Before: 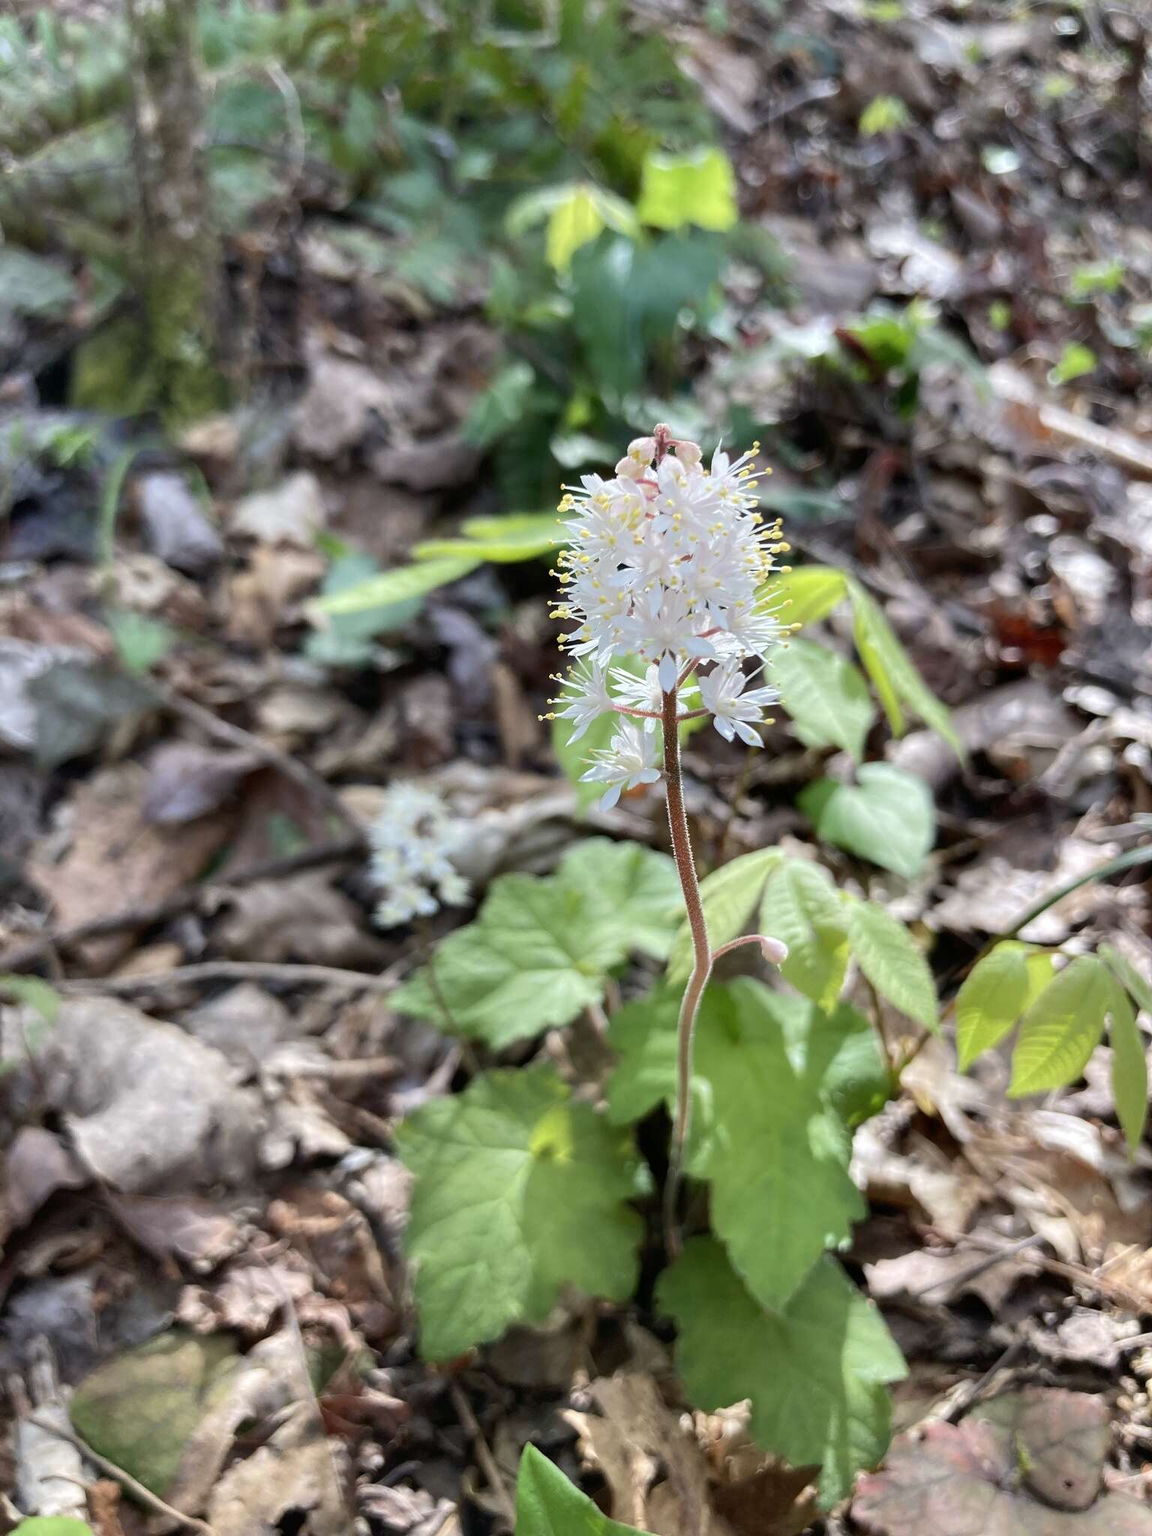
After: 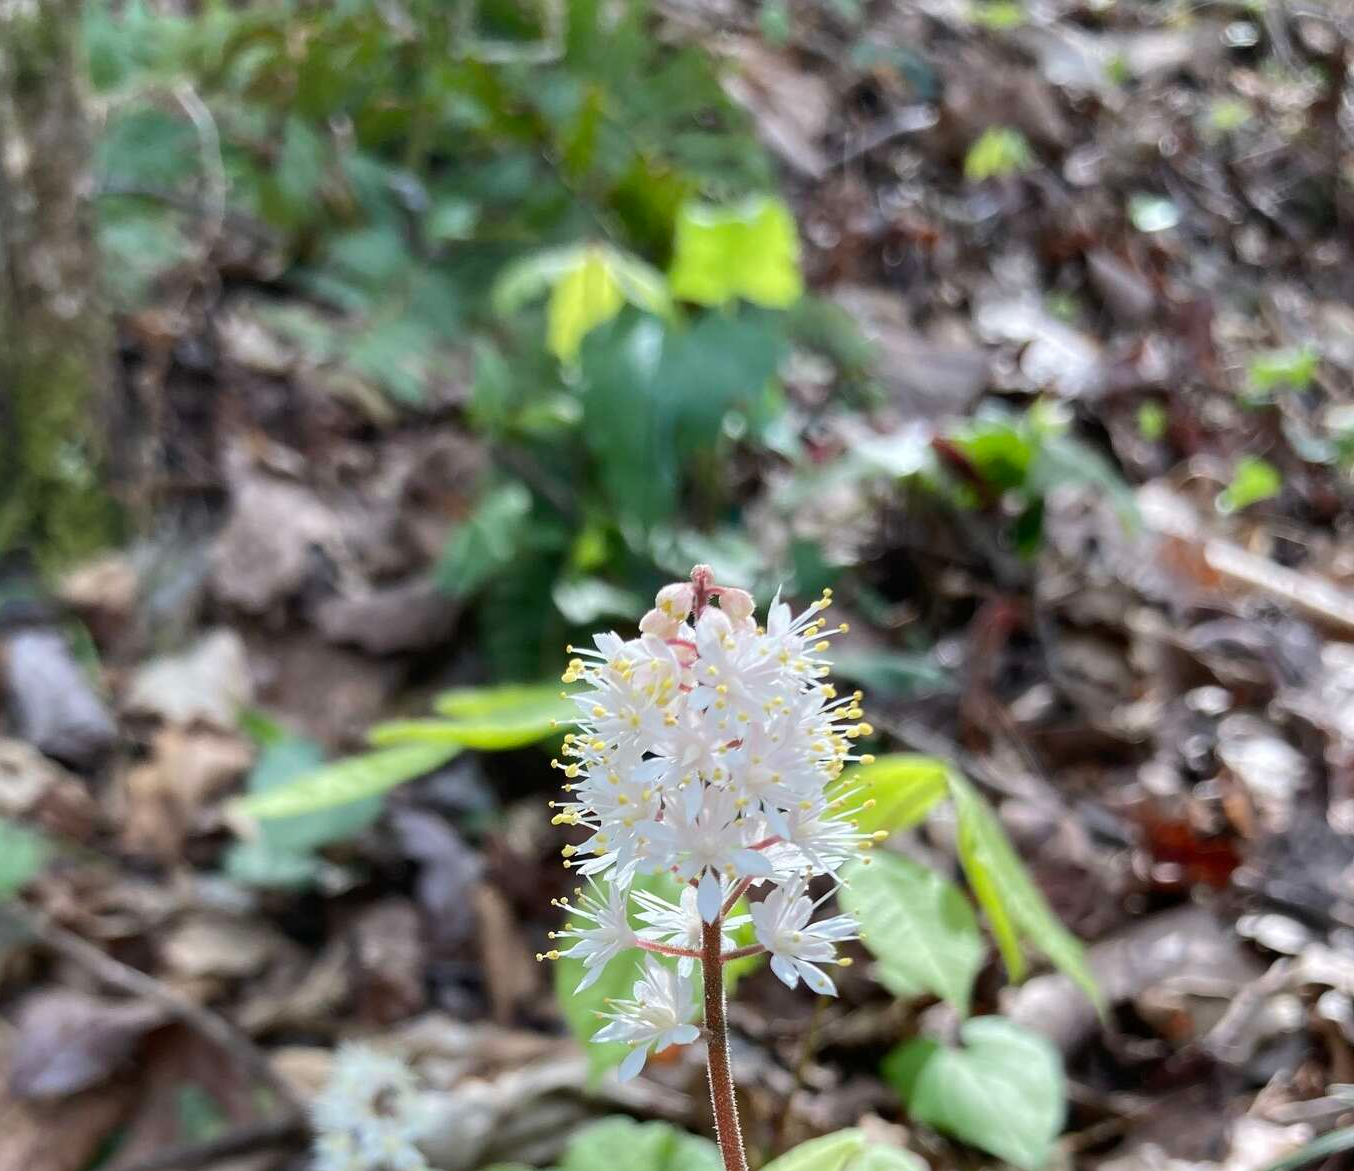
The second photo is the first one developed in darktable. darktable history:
crop and rotate: left 11.812%, bottom 42.776%
exposure: compensate highlight preservation false
